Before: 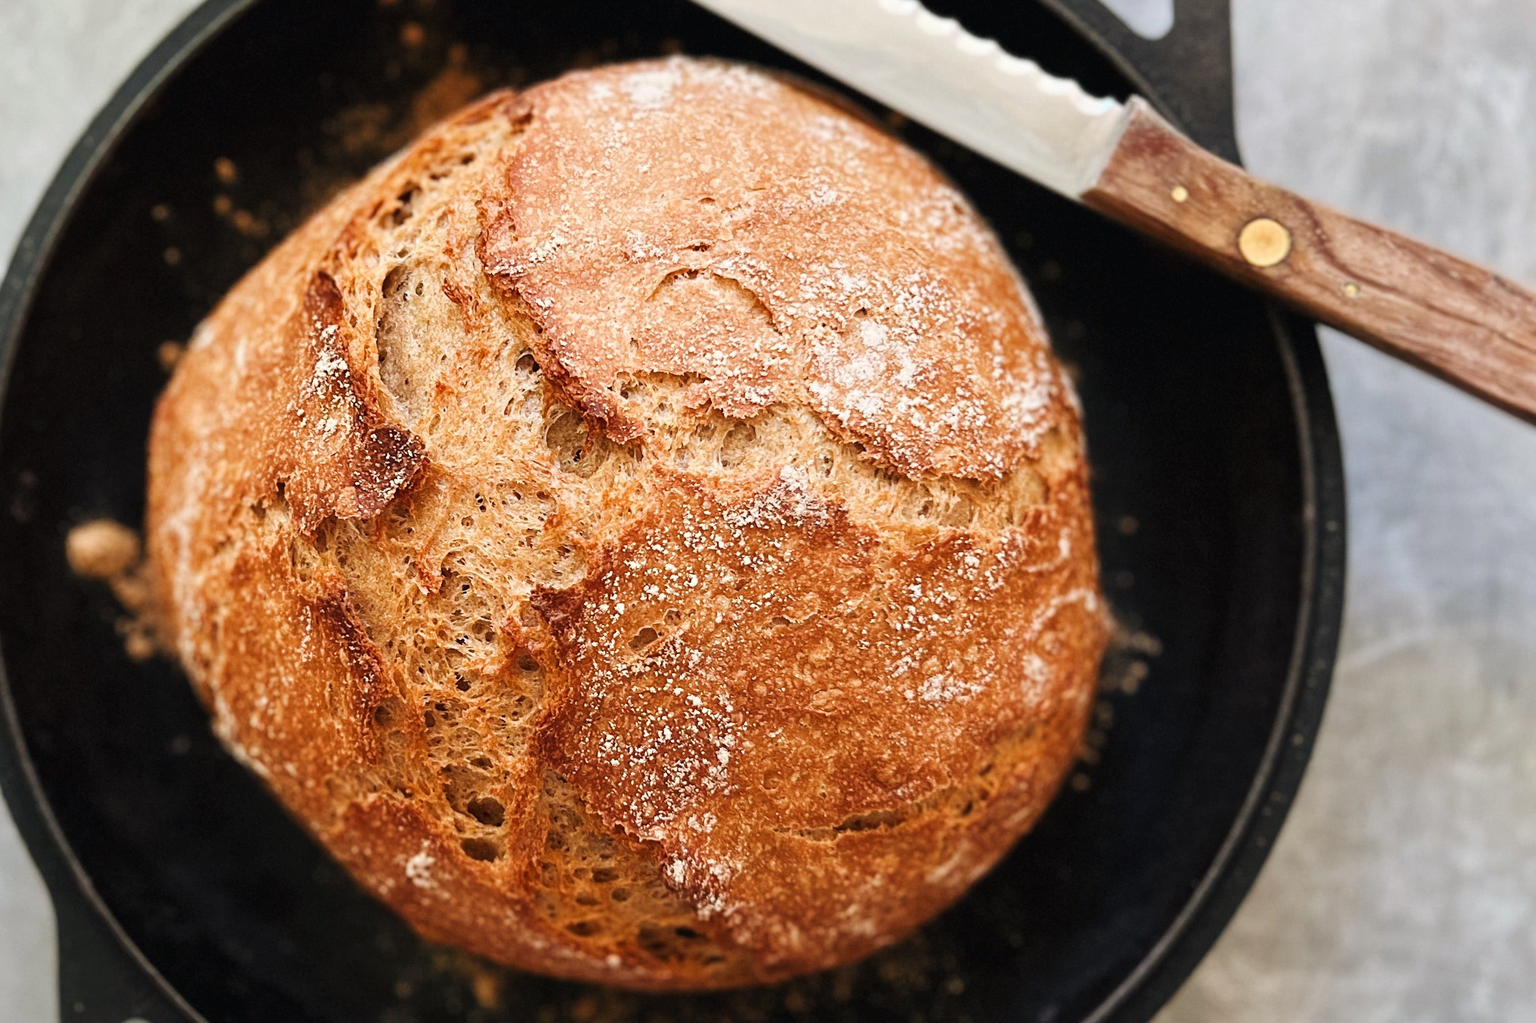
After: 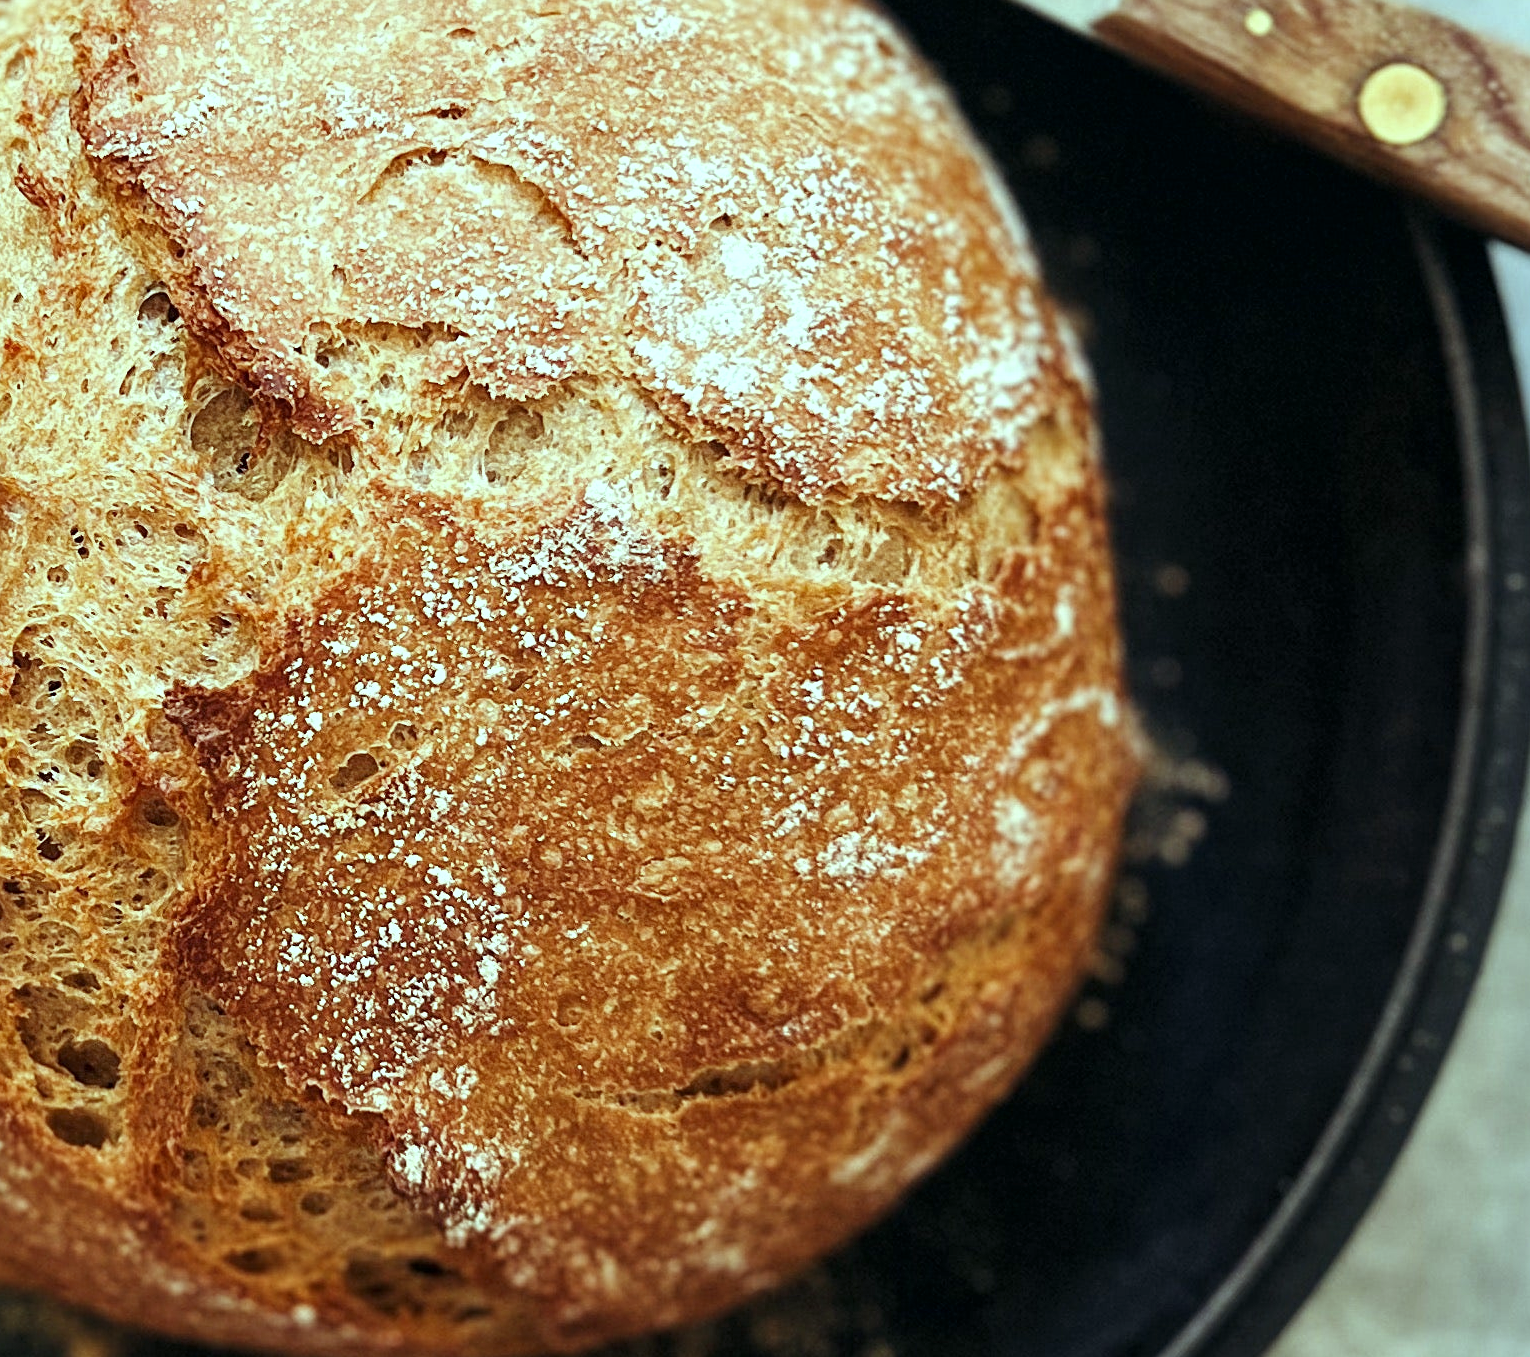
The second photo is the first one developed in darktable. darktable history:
color balance: mode lift, gamma, gain (sRGB), lift [0.997, 0.979, 1.021, 1.011], gamma [1, 1.084, 0.916, 0.998], gain [1, 0.87, 1.13, 1.101], contrast 4.55%, contrast fulcrum 38.24%, output saturation 104.09%
sharpen: amount 0.2
crop and rotate: left 28.256%, top 17.734%, right 12.656%, bottom 3.573%
local contrast: highlights 100%, shadows 100%, detail 120%, midtone range 0.2
